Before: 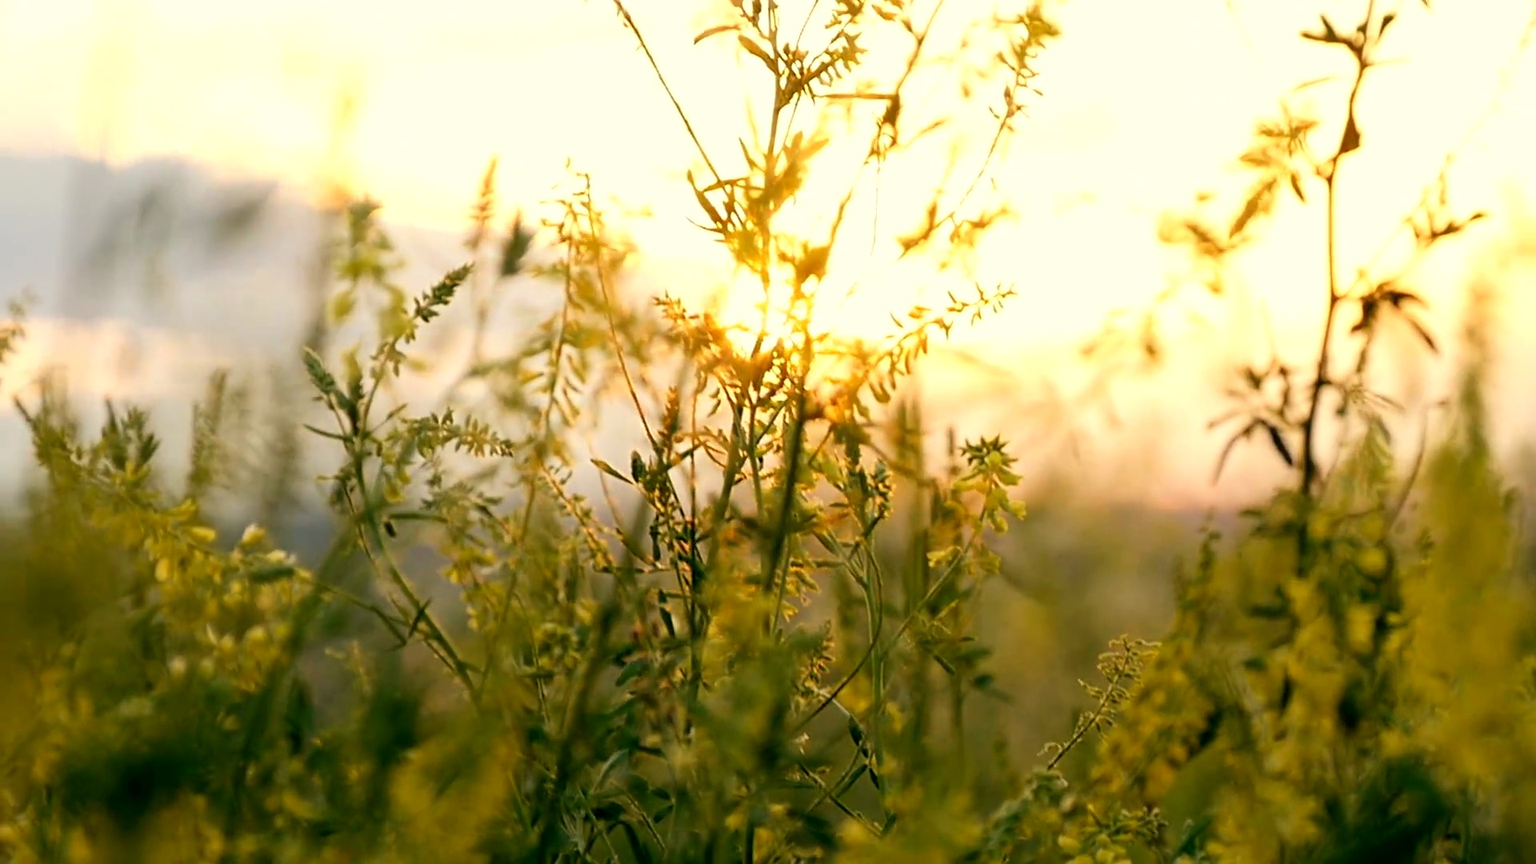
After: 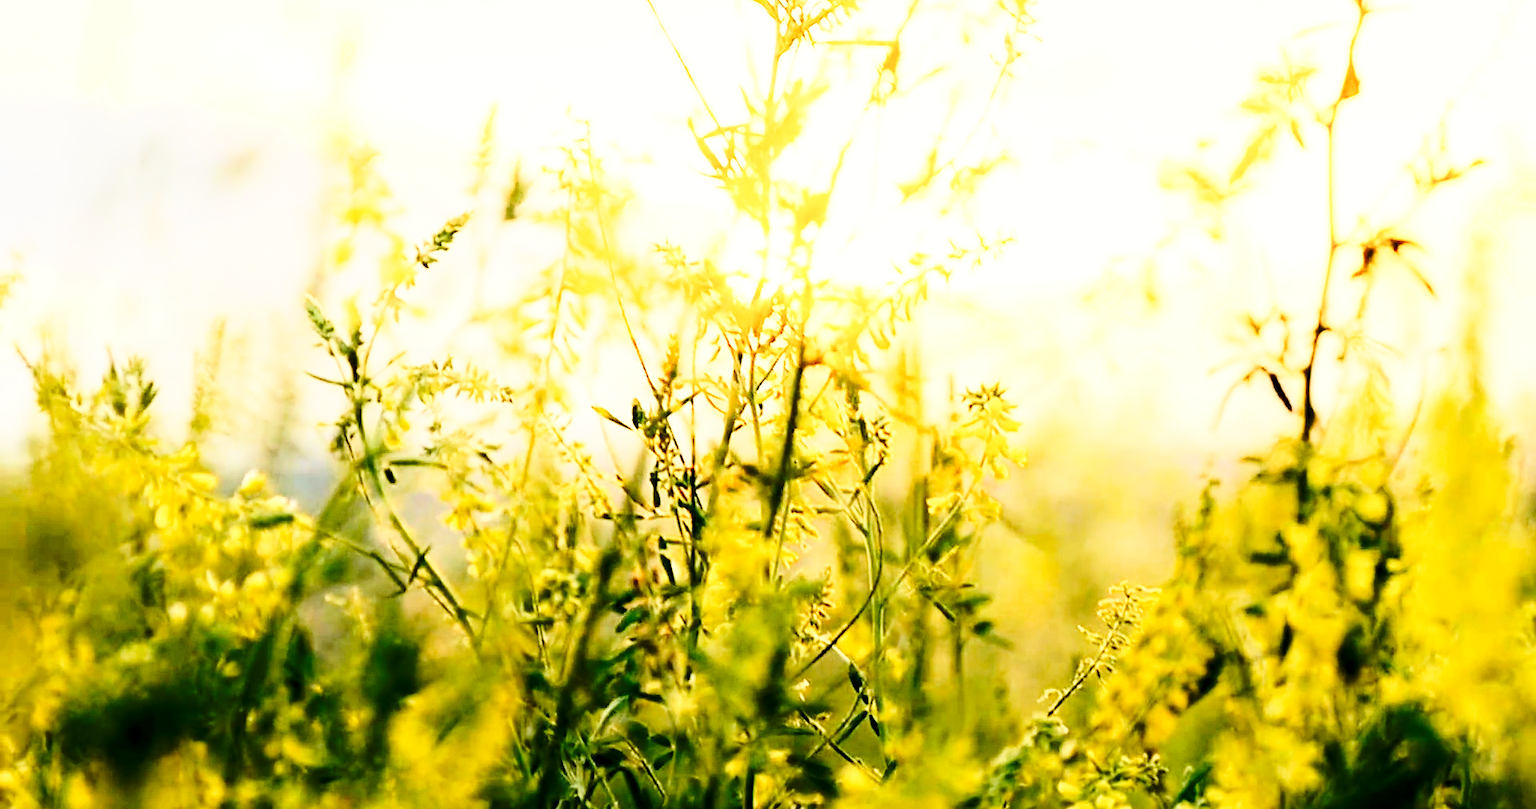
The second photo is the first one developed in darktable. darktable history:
crop and rotate: top 6.22%
base curve: curves: ch0 [(0, 0) (0.028, 0.03) (0.121, 0.232) (0.46, 0.748) (0.859, 0.968) (1, 1)], preserve colors none
tone equalizer: -7 EV 0.154 EV, -6 EV 0.58 EV, -5 EV 1.18 EV, -4 EV 1.32 EV, -3 EV 1.17 EV, -2 EV 0.6 EV, -1 EV 0.158 EV, edges refinement/feathering 500, mask exposure compensation -1.57 EV, preserve details no
local contrast: highlights 104%, shadows 100%, detail 119%, midtone range 0.2
color correction: highlights b* 0.017
shadows and highlights: shadows 1.31, highlights 39.07
haze removal: compatibility mode true, adaptive false
